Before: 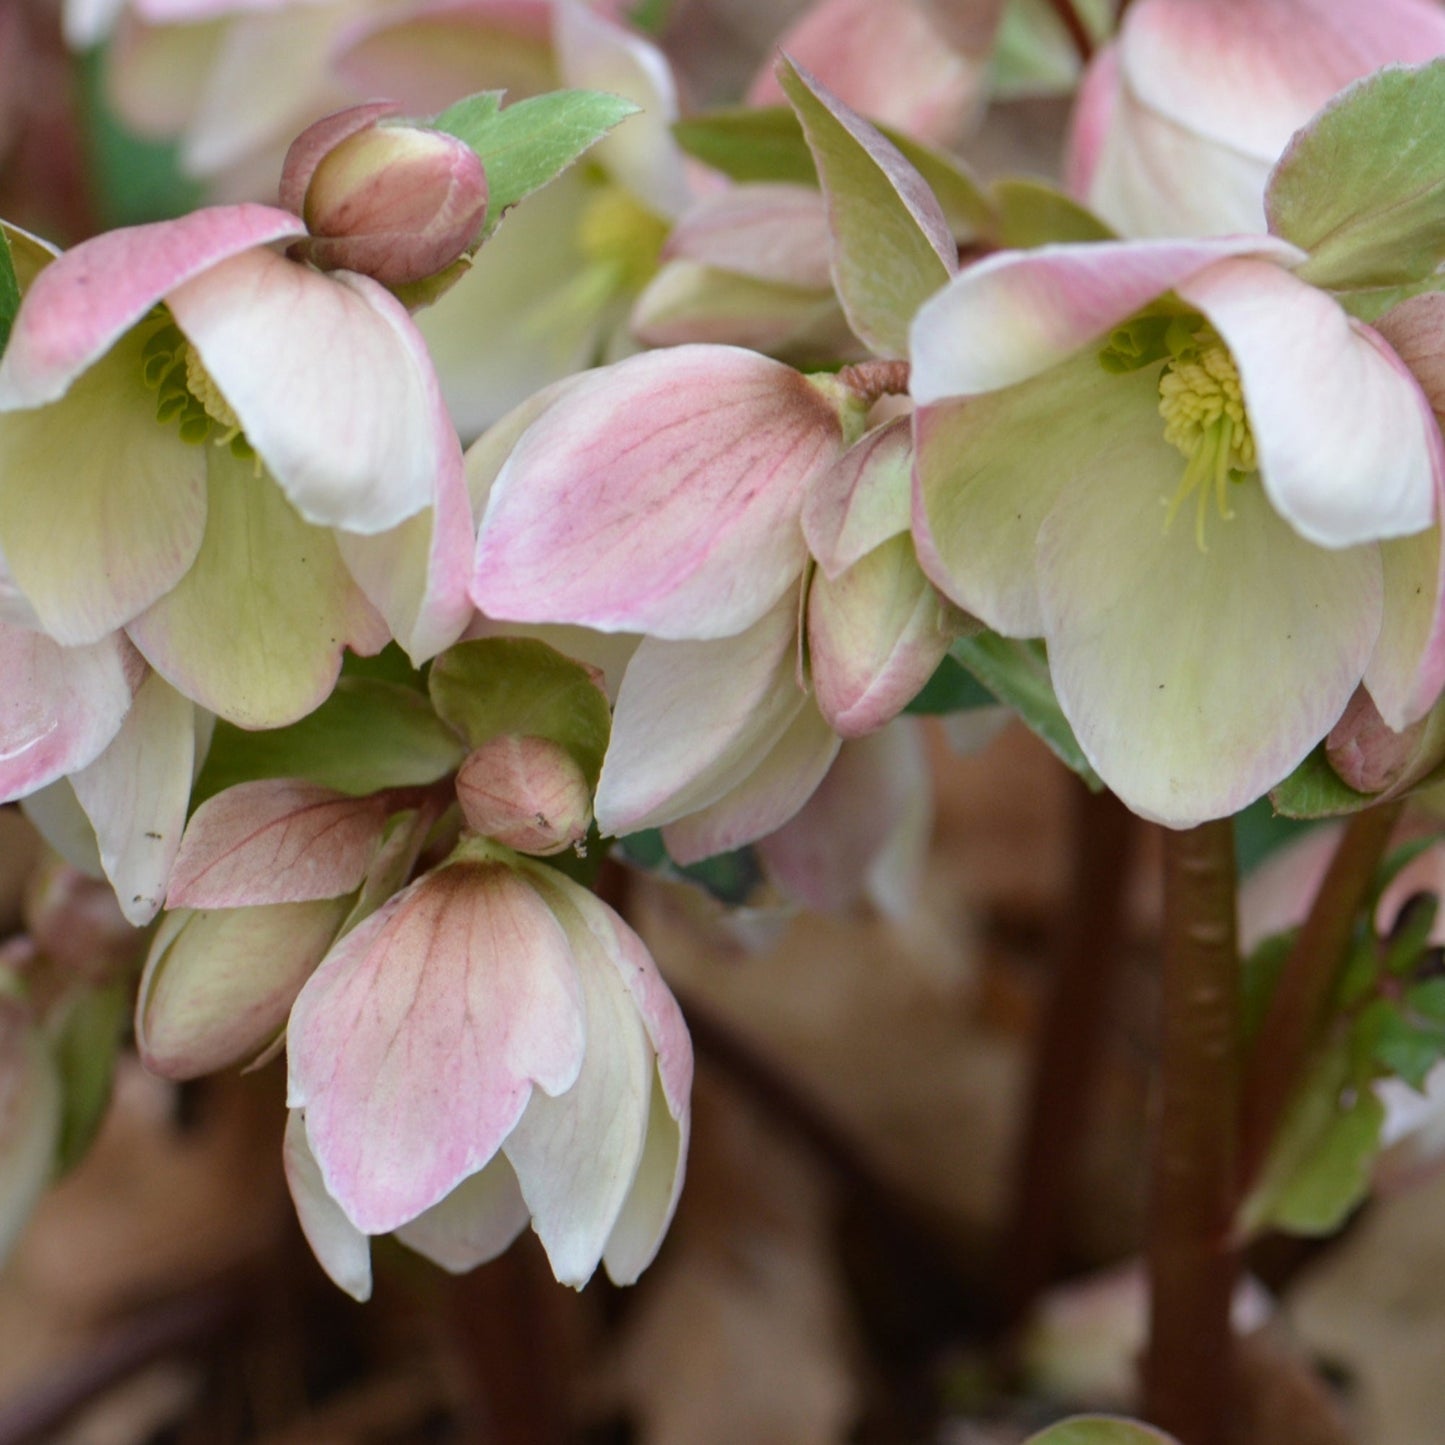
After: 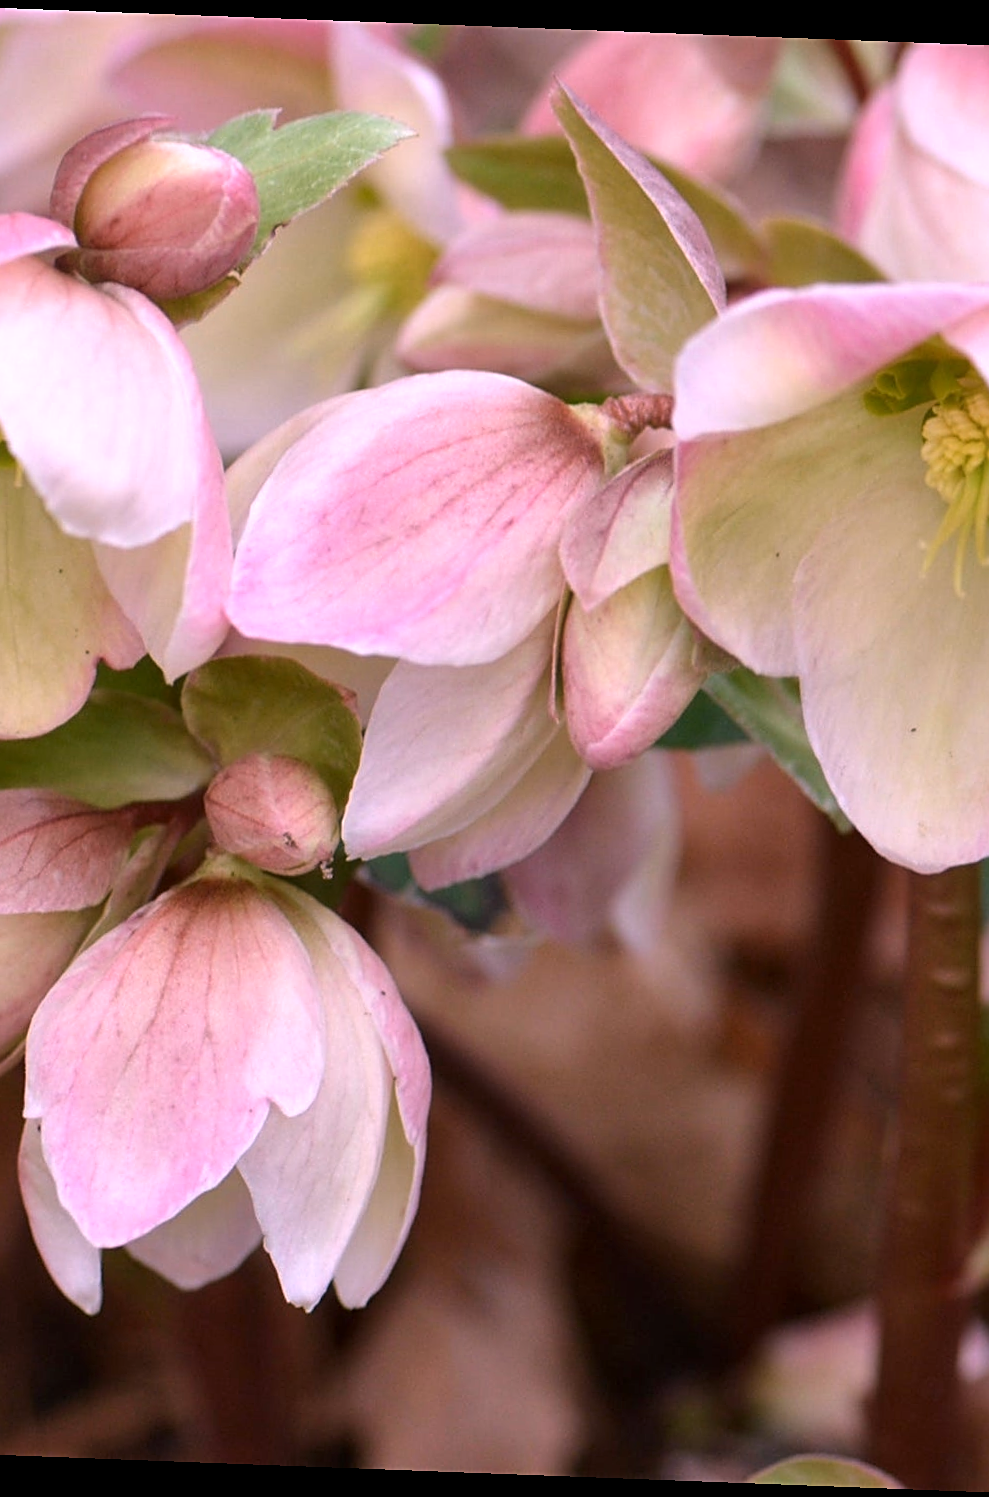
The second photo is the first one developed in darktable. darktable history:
sharpen: on, module defaults
crop and rotate: left 18.442%, right 15.508%
haze removal: strength -0.05
local contrast: mode bilateral grid, contrast 20, coarseness 50, detail 120%, midtone range 0.2
exposure: exposure 0.127 EV, compensate highlight preservation false
rotate and perspective: rotation 2.17°, automatic cropping off
white balance: red 1.188, blue 1.11
